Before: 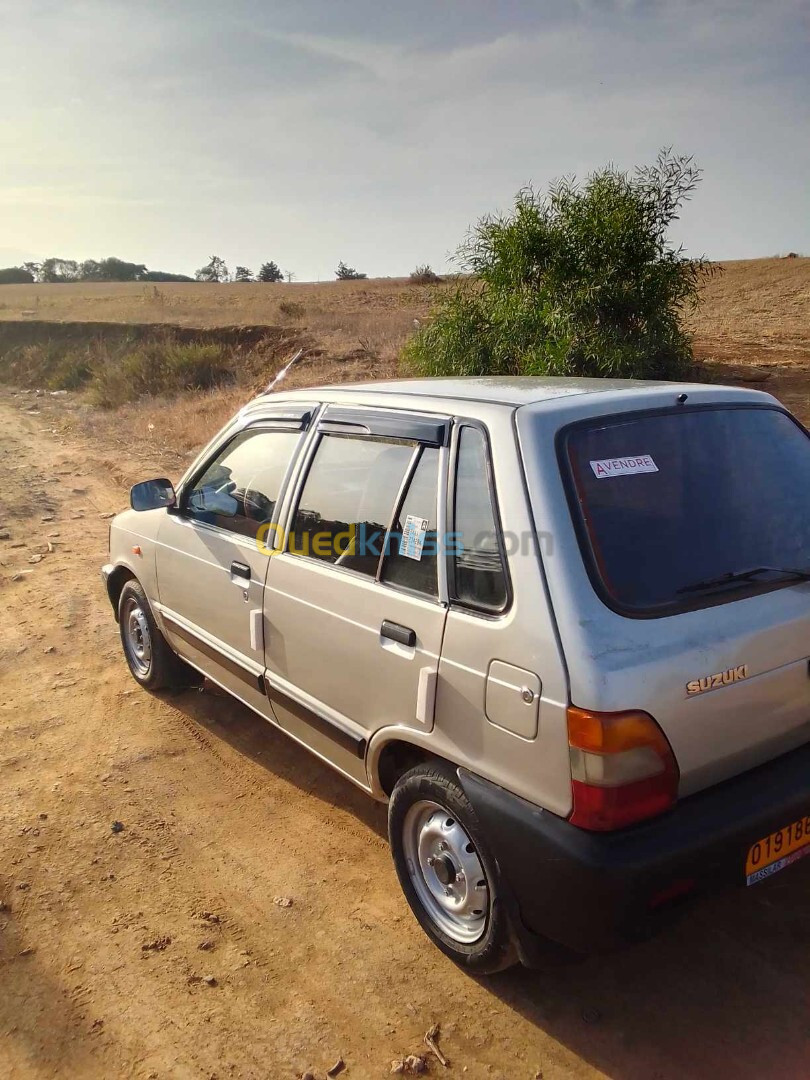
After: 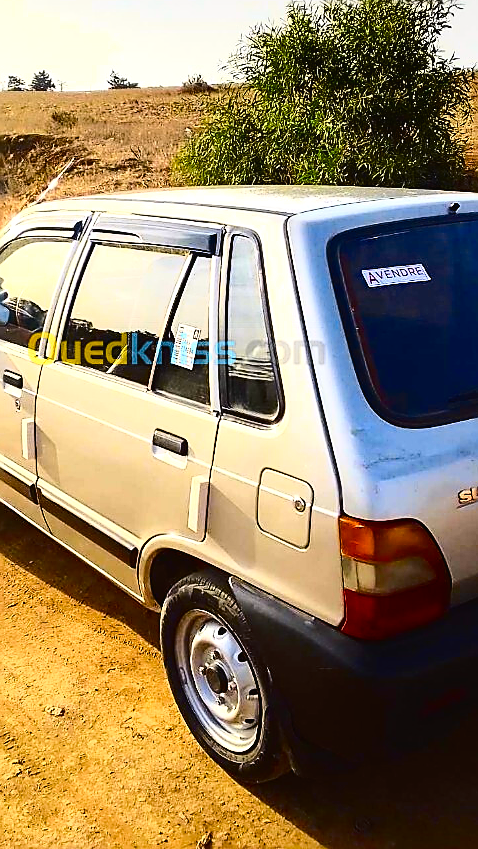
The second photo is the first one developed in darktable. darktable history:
tone equalizer: -8 EV -0.417 EV, -7 EV -0.389 EV, -6 EV -0.333 EV, -5 EV -0.222 EV, -3 EV 0.222 EV, -2 EV 0.333 EV, -1 EV 0.389 EV, +0 EV 0.417 EV, edges refinement/feathering 500, mask exposure compensation -1.57 EV, preserve details no
sharpen: radius 1.4, amount 1.25, threshold 0.7
color balance rgb: linear chroma grading › shadows 16%, perceptual saturation grading › global saturation 8%, perceptual saturation grading › shadows 4%, perceptual brilliance grading › global brilliance 2%, perceptual brilliance grading › highlights 8%, perceptual brilliance grading › shadows -4%, global vibrance 16%, saturation formula JzAzBz (2021)
crop and rotate: left 28.256%, top 17.734%, right 12.656%, bottom 3.573%
tone curve: curves: ch0 [(0, 0.019) (0.078, 0.058) (0.223, 0.217) (0.424, 0.553) (0.631, 0.764) (0.816, 0.932) (1, 1)]; ch1 [(0, 0) (0.262, 0.227) (0.417, 0.386) (0.469, 0.467) (0.502, 0.503) (0.544, 0.548) (0.57, 0.579) (0.608, 0.62) (0.65, 0.68) (0.994, 0.987)]; ch2 [(0, 0) (0.262, 0.188) (0.5, 0.504) (0.553, 0.592) (0.599, 0.653) (1, 1)], color space Lab, independent channels, preserve colors none
